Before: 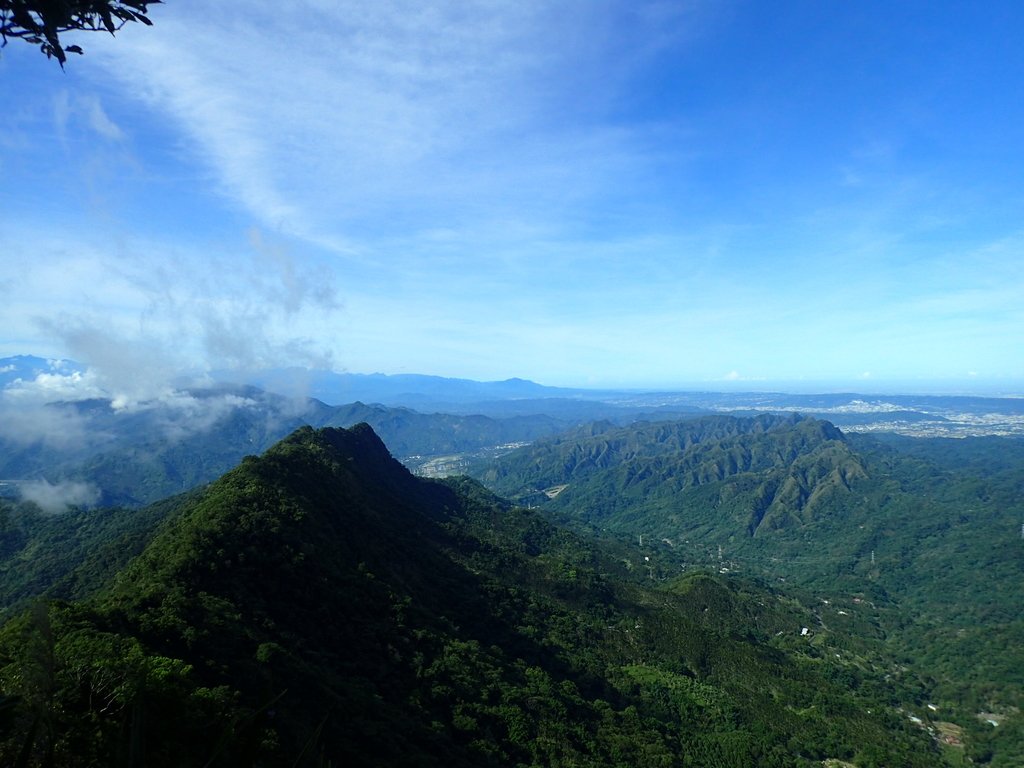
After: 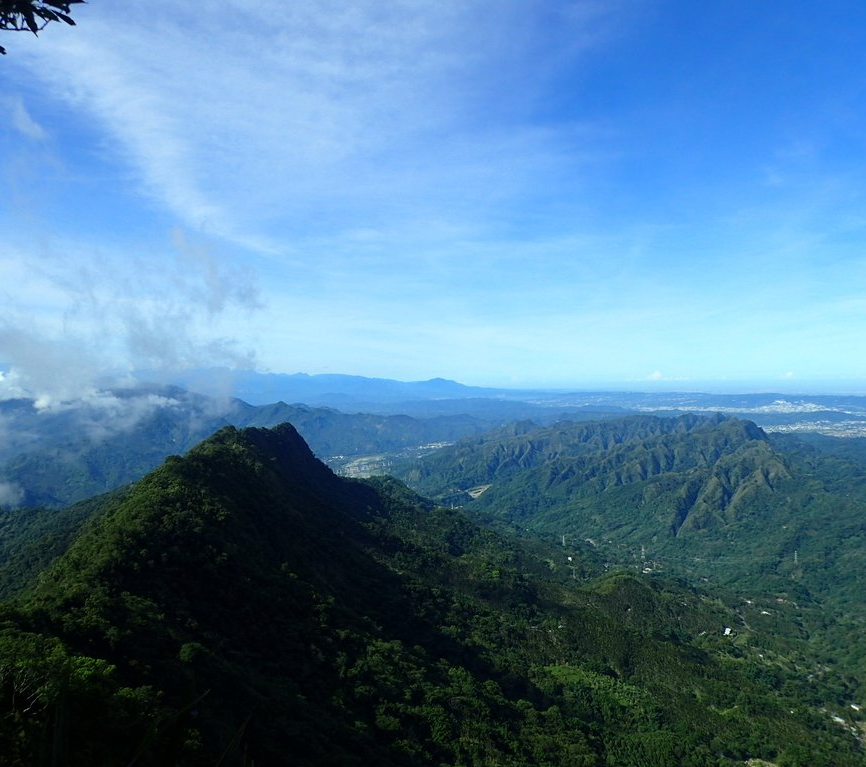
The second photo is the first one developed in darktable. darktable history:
crop: left 7.551%, right 7.806%
